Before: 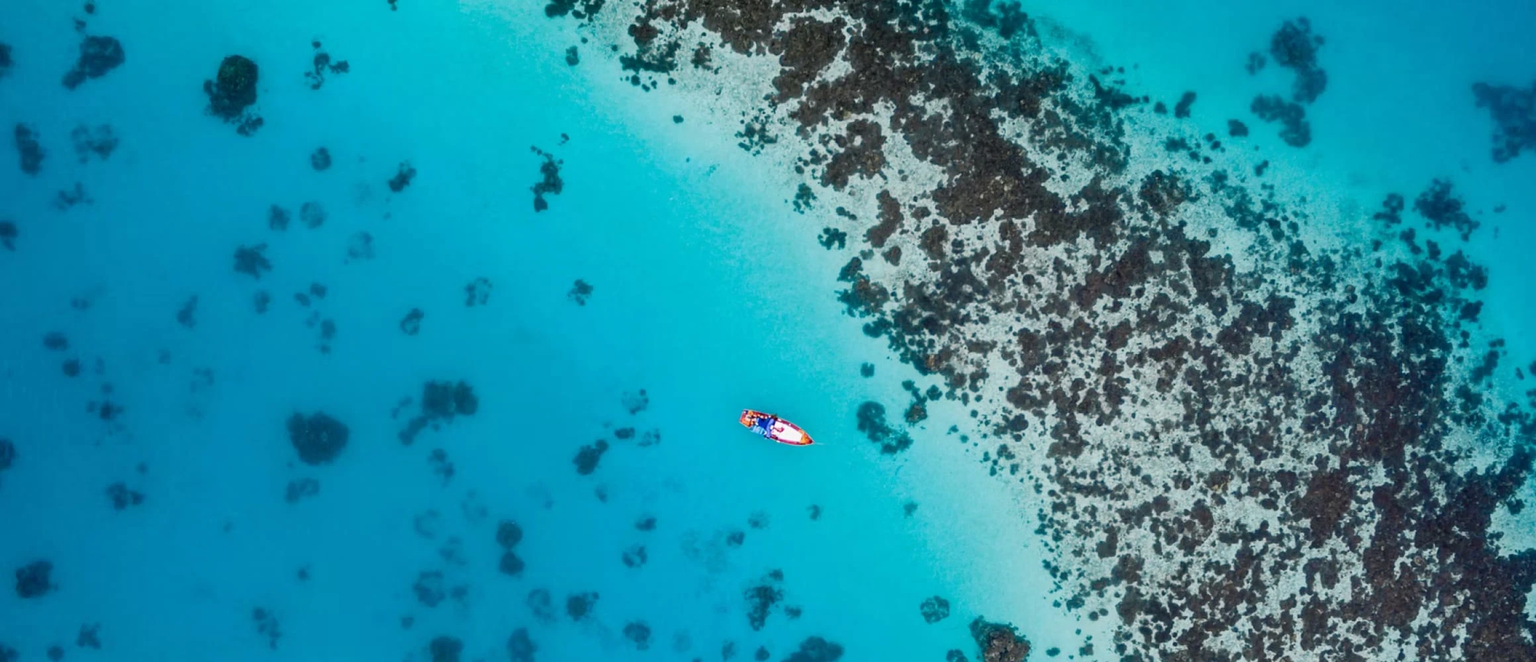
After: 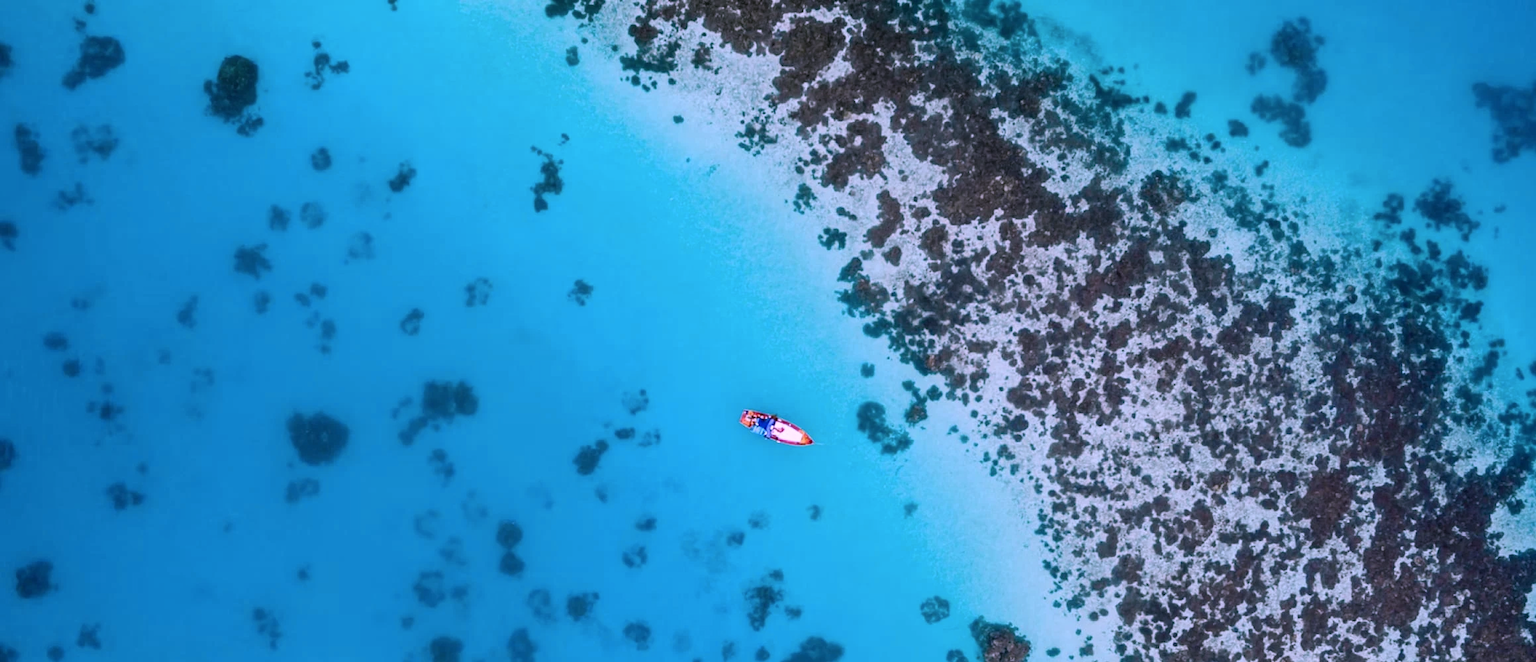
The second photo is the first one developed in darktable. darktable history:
color balance: mode lift, gamma, gain (sRGB)
white balance: red 0.983, blue 1.036
color correction: highlights a* 15.46, highlights b* -20.56
